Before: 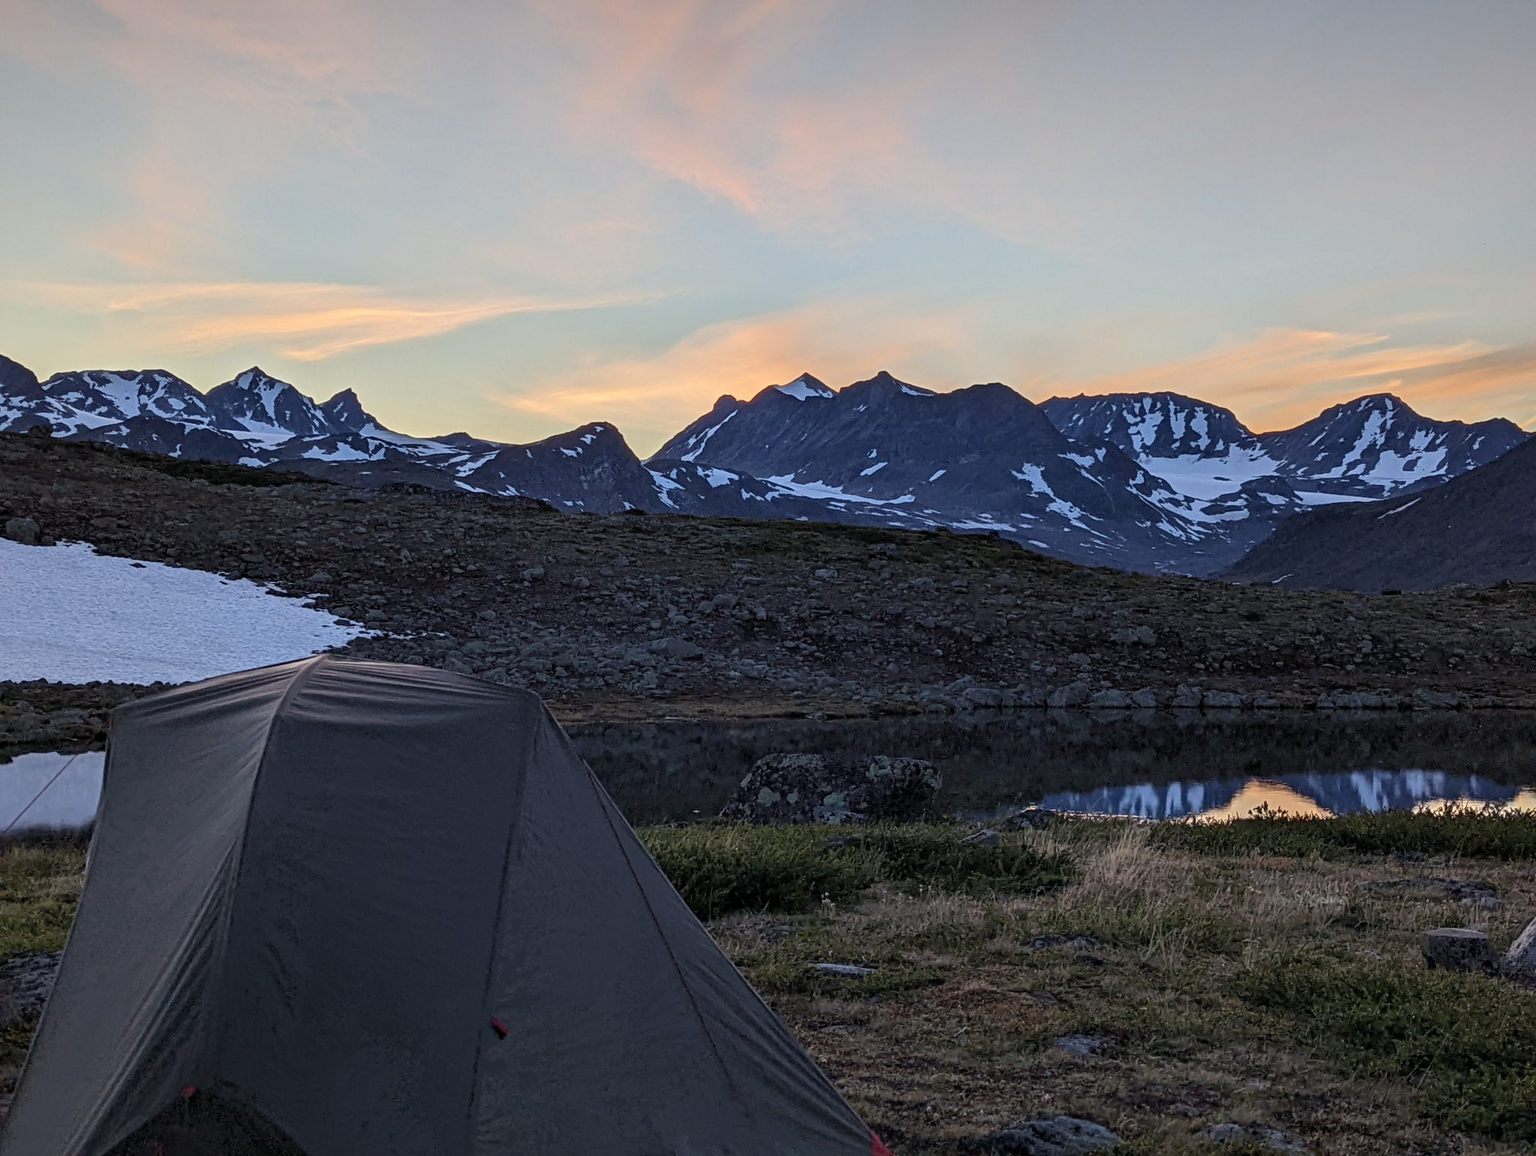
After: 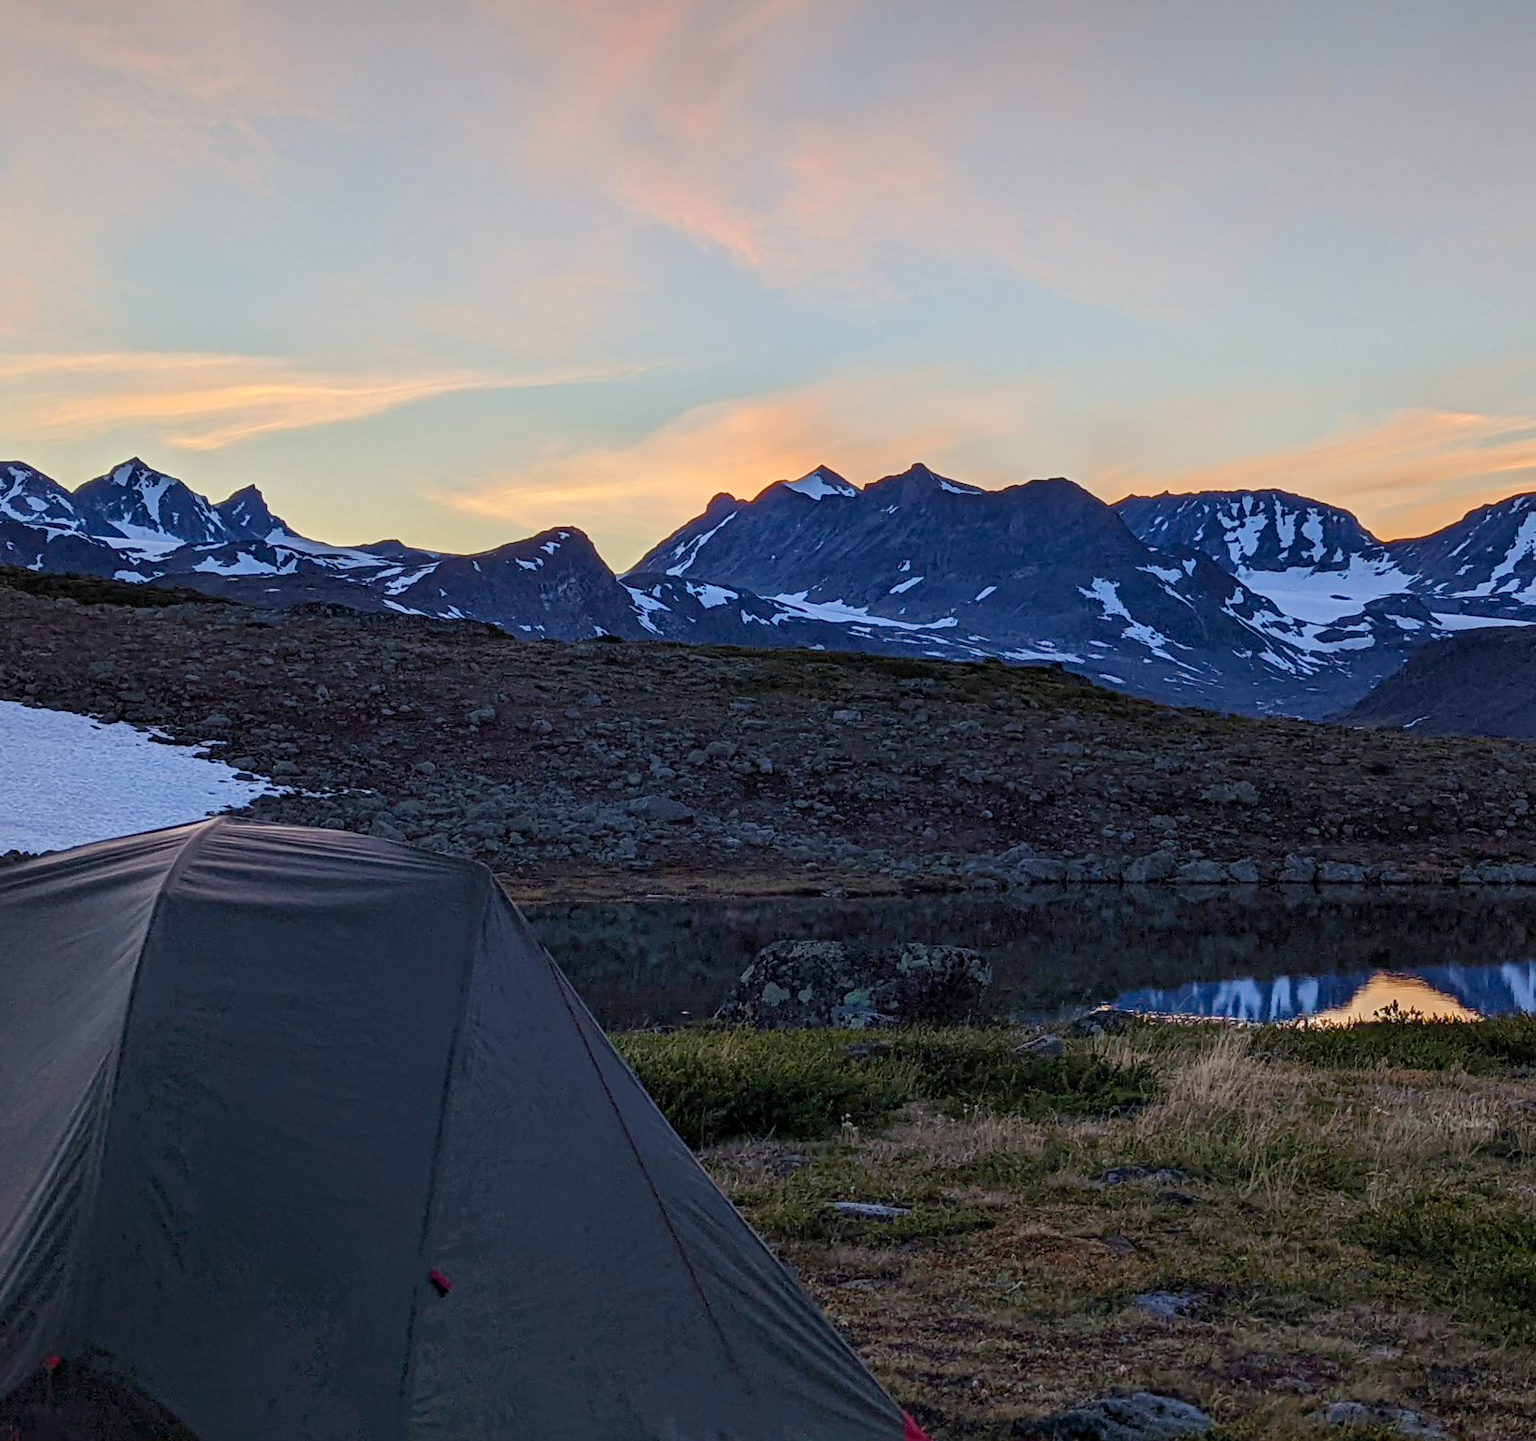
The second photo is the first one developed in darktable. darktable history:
crop and rotate: left 9.597%, right 10.195%
color balance rgb: perceptual saturation grading › global saturation 35%, perceptual saturation grading › highlights -30%, perceptual saturation grading › shadows 35%, perceptual brilliance grading › global brilliance 3%, perceptual brilliance grading › highlights -3%, perceptual brilliance grading › shadows 3%
